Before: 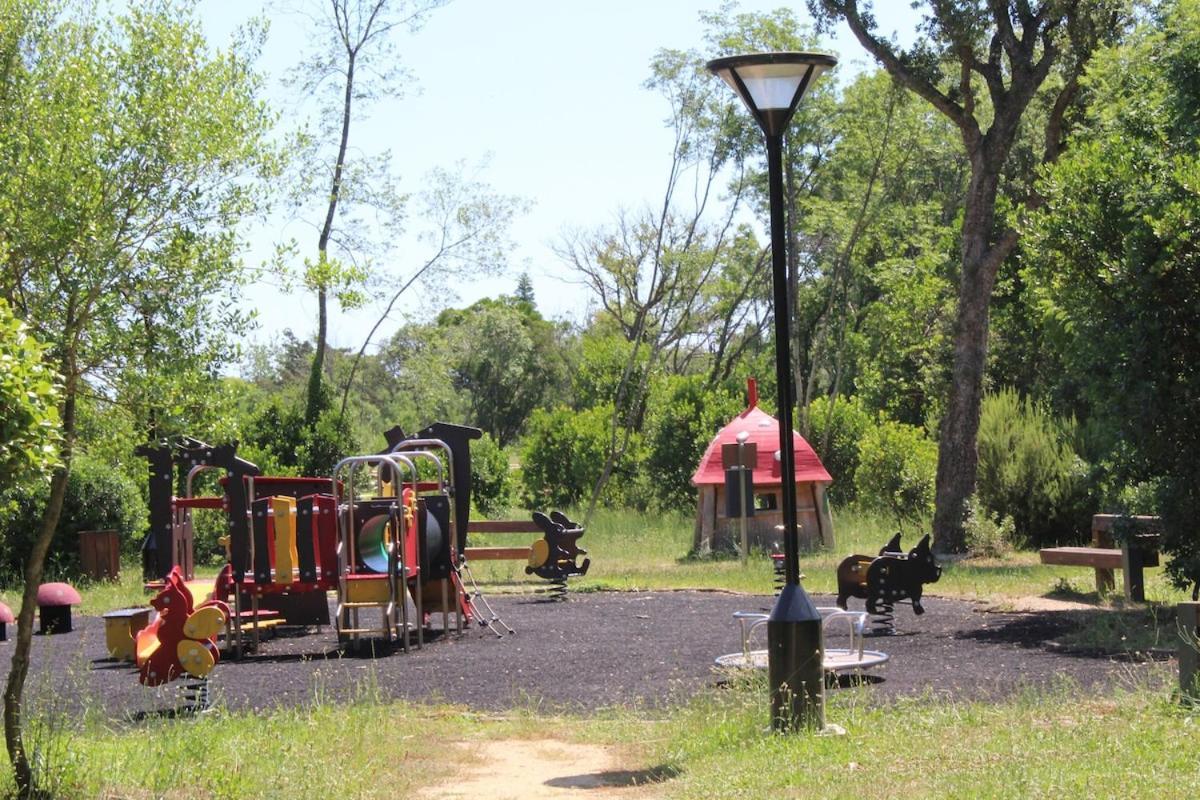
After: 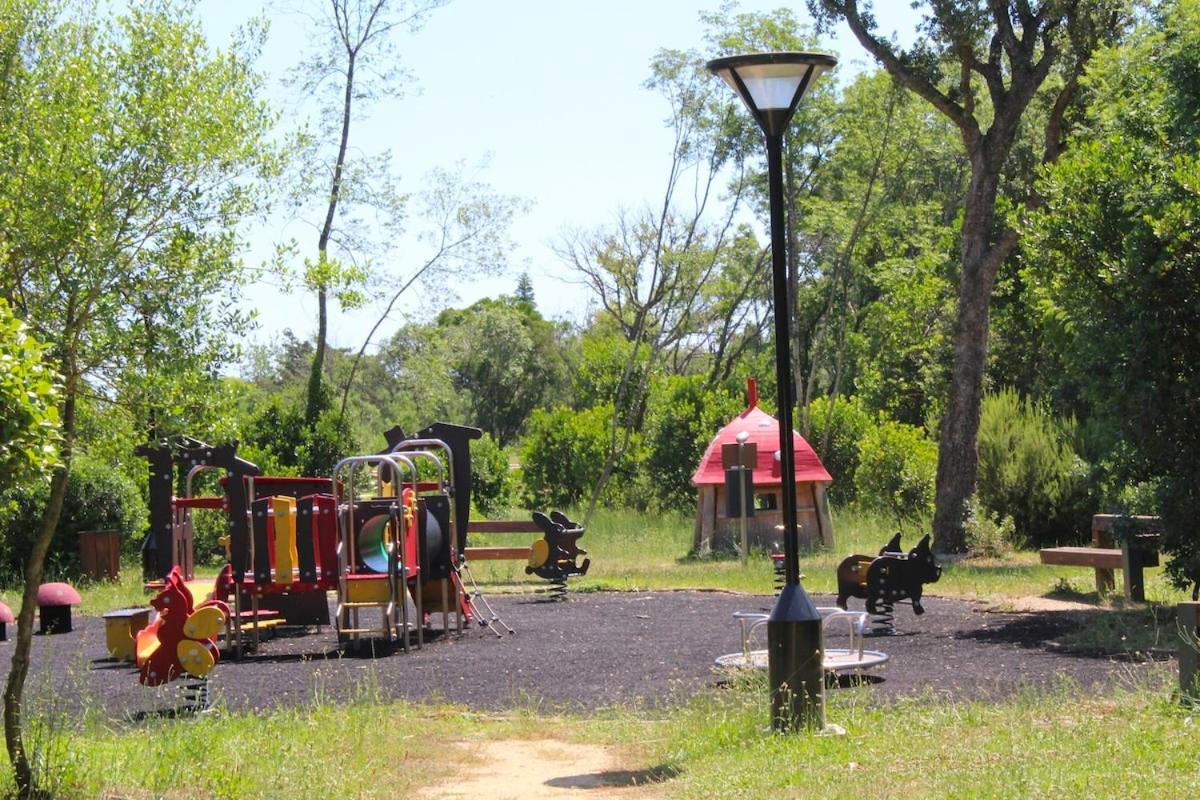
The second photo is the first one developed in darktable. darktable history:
color balance rgb: perceptual saturation grading › global saturation 12.723%
